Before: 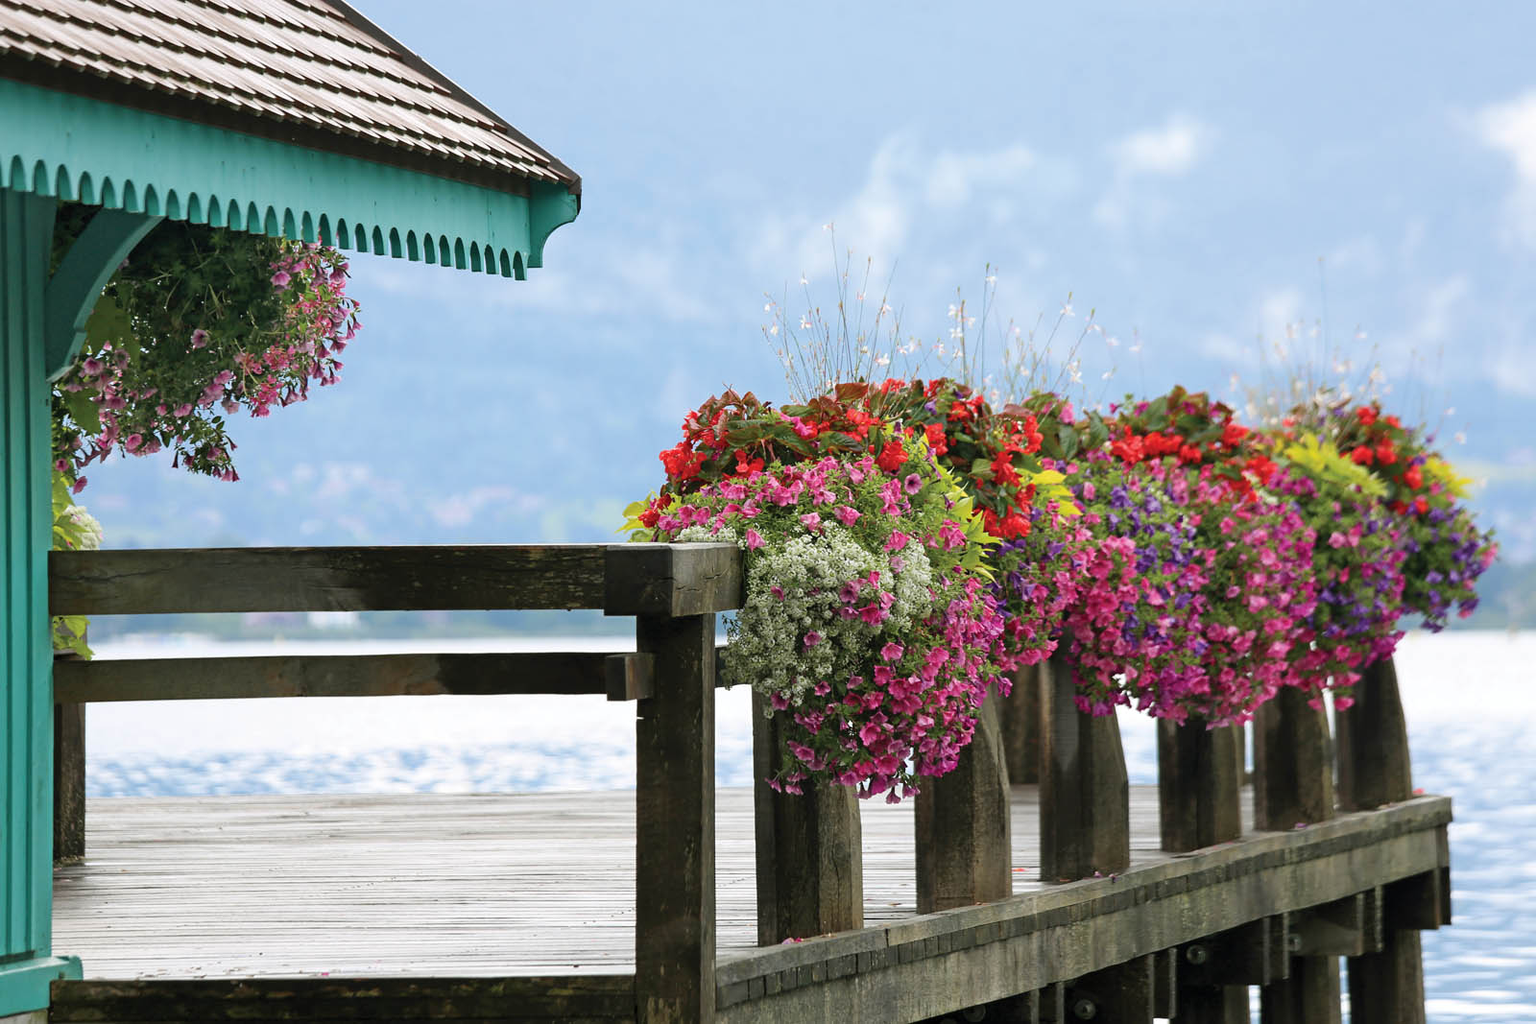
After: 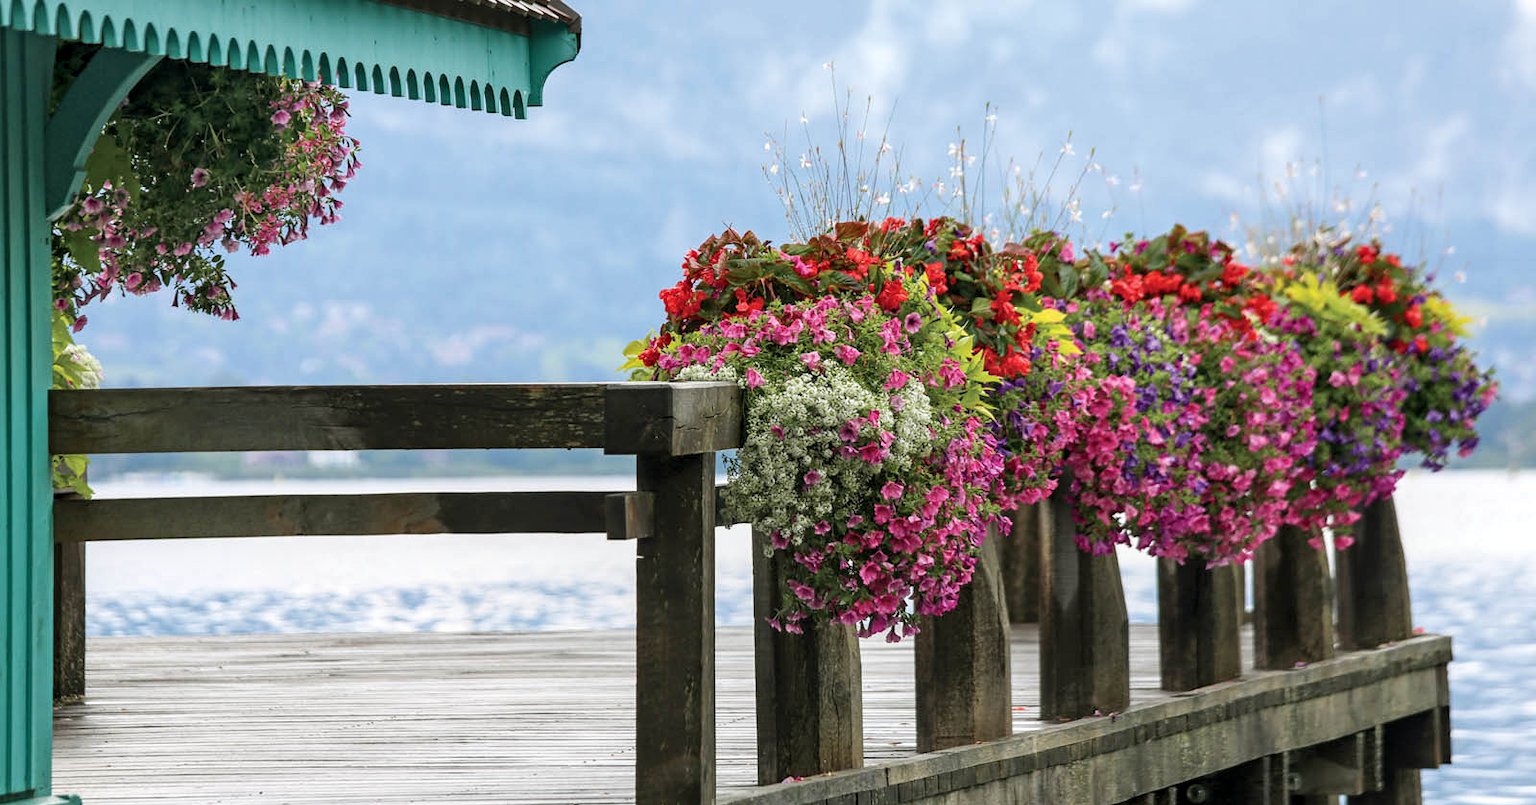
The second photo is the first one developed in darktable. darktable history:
local contrast: detail 130%
crop and rotate: top 15.774%, bottom 5.506%
